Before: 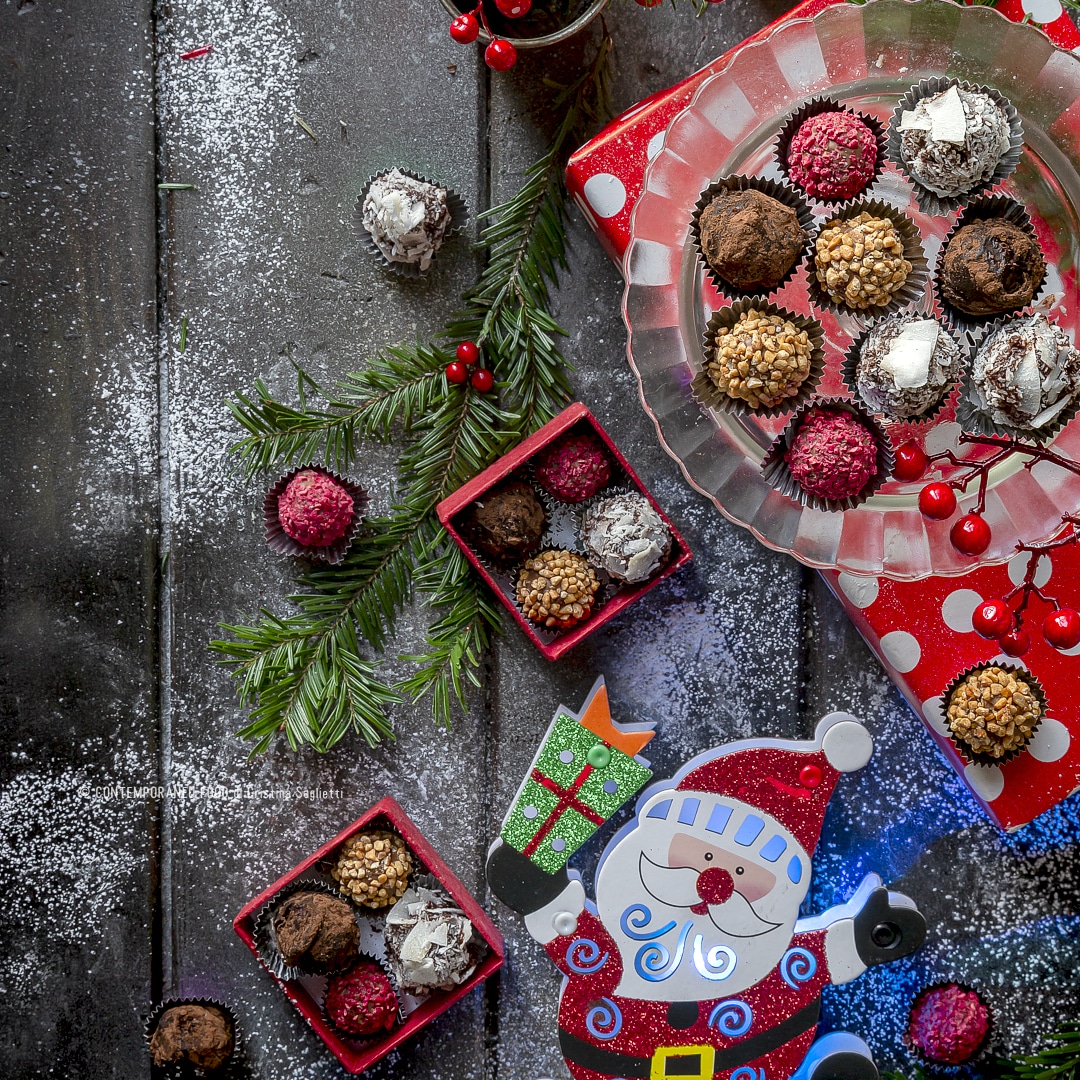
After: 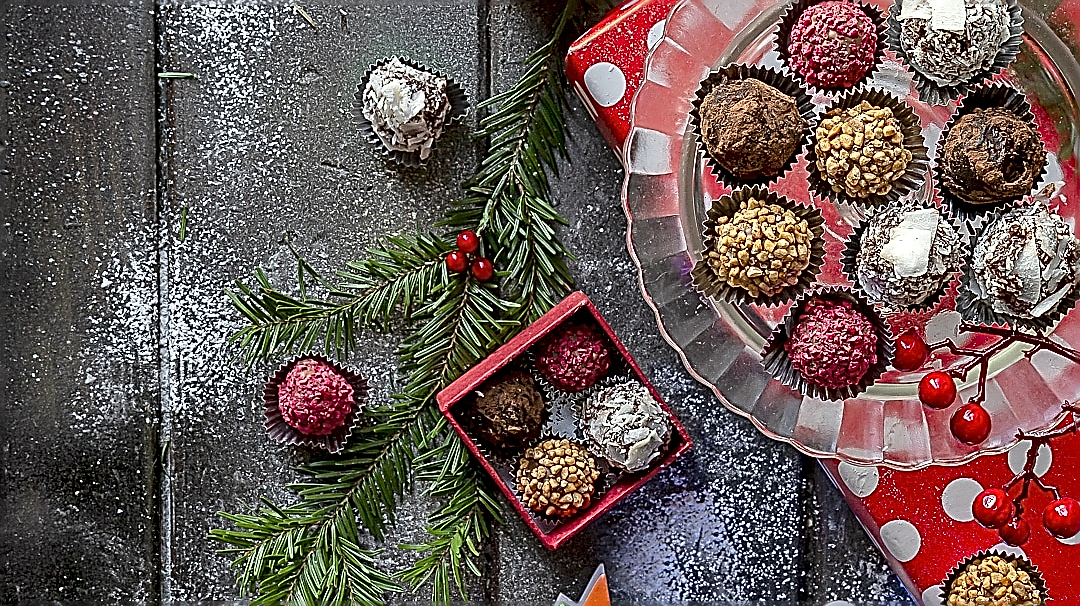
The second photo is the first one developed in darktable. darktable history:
shadows and highlights: shadows 31.68, highlights -32.72, soften with gaussian
sharpen: amount 1.997
crop and rotate: top 10.426%, bottom 33.37%
